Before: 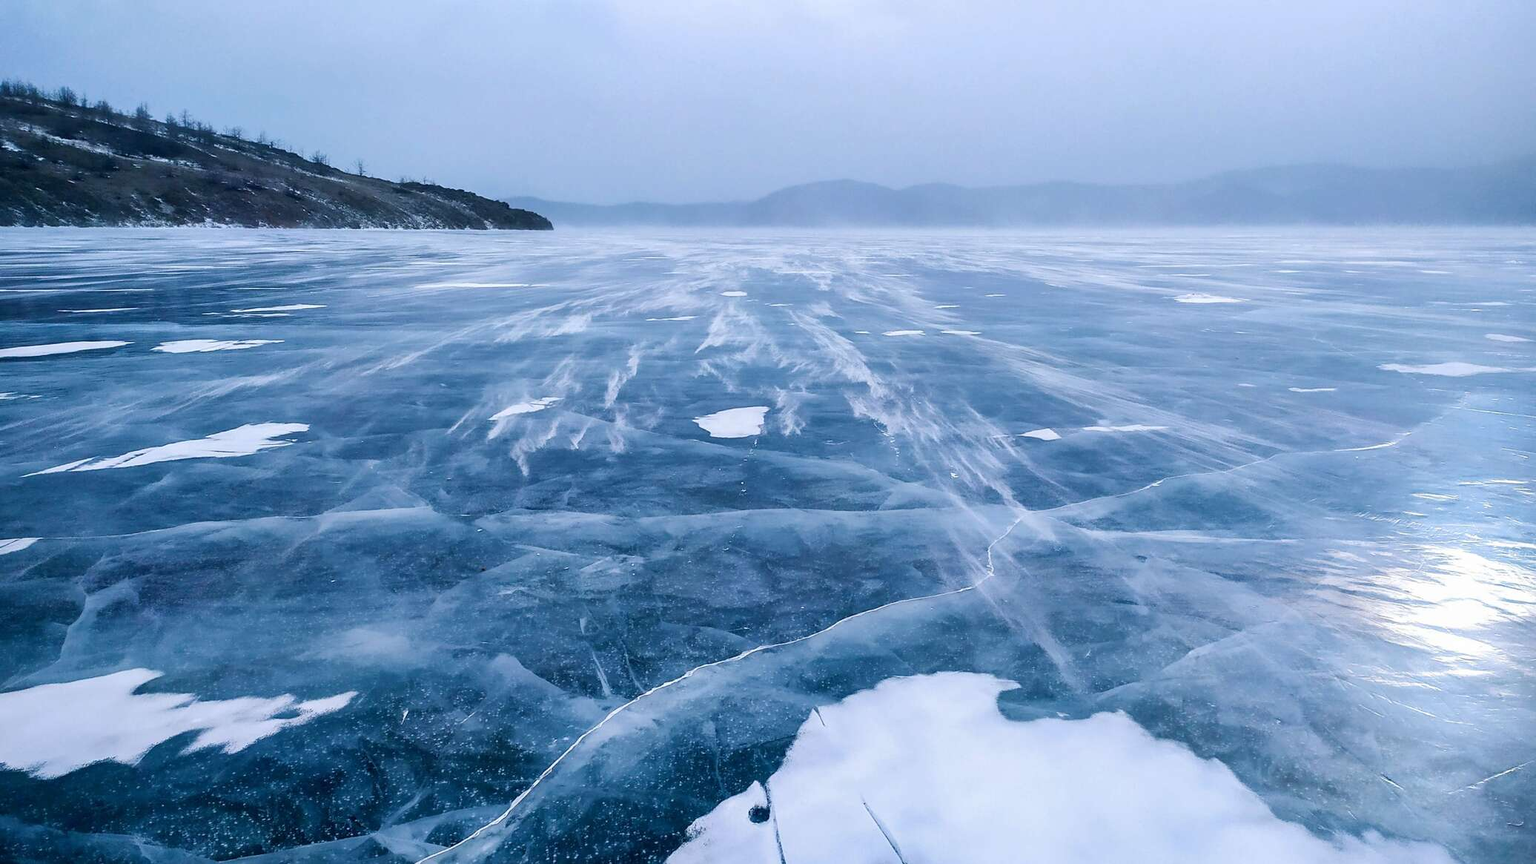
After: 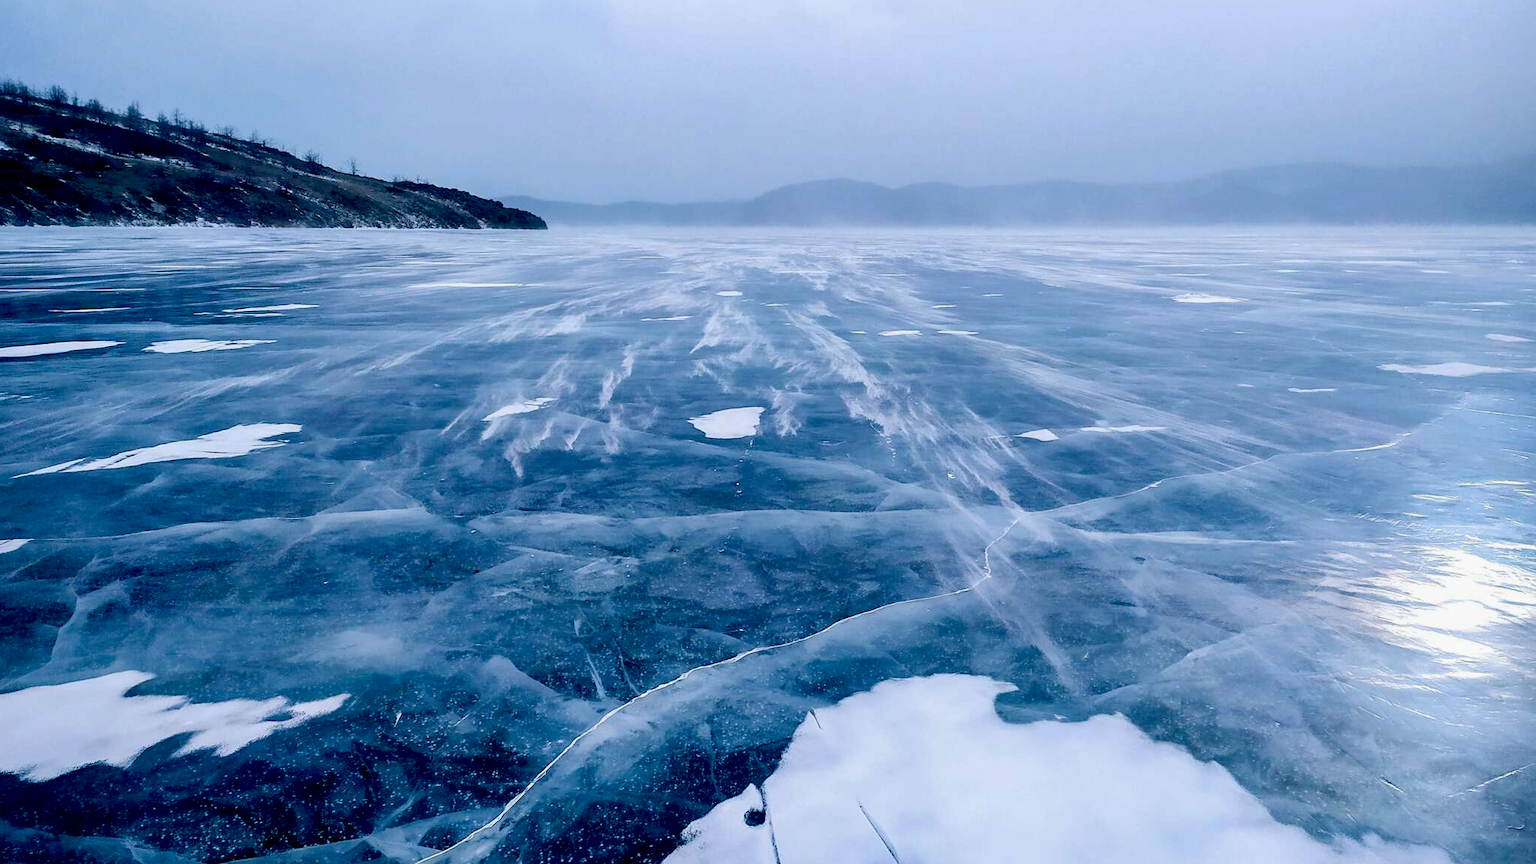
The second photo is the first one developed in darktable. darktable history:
exposure: black level correction 0.028, exposure -0.075 EV, compensate highlight preservation false
crop and rotate: left 0.661%, top 0.265%, bottom 0.31%
